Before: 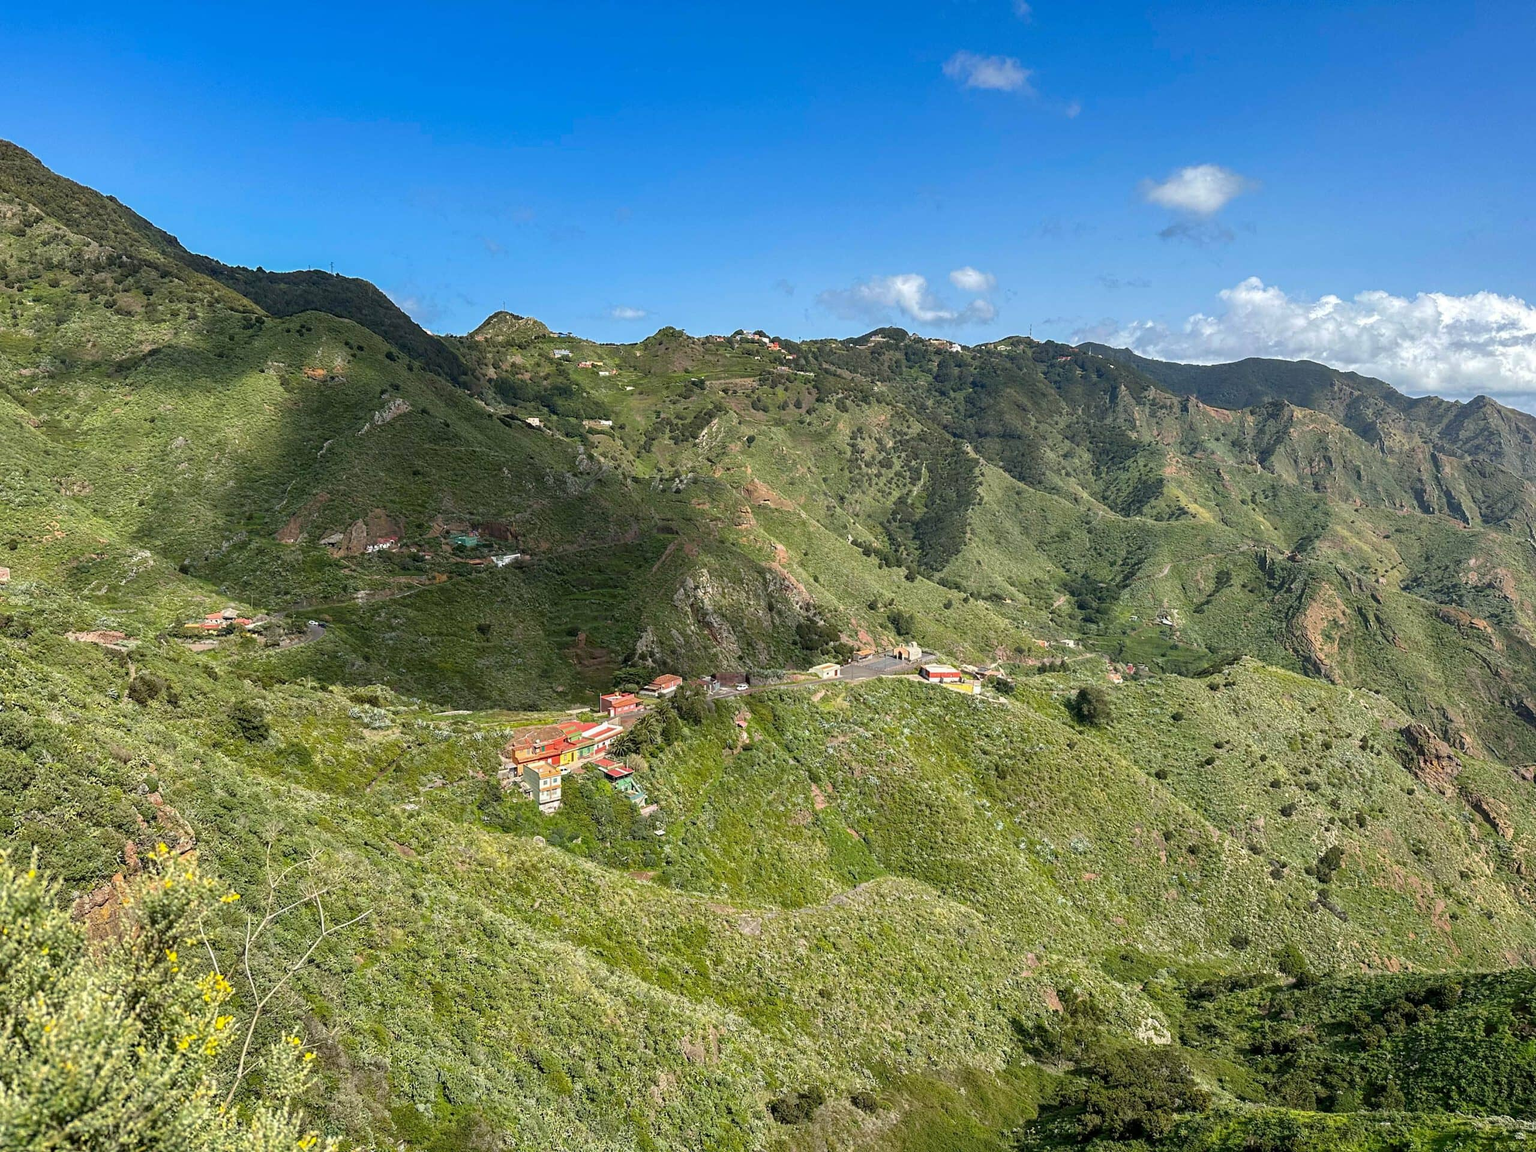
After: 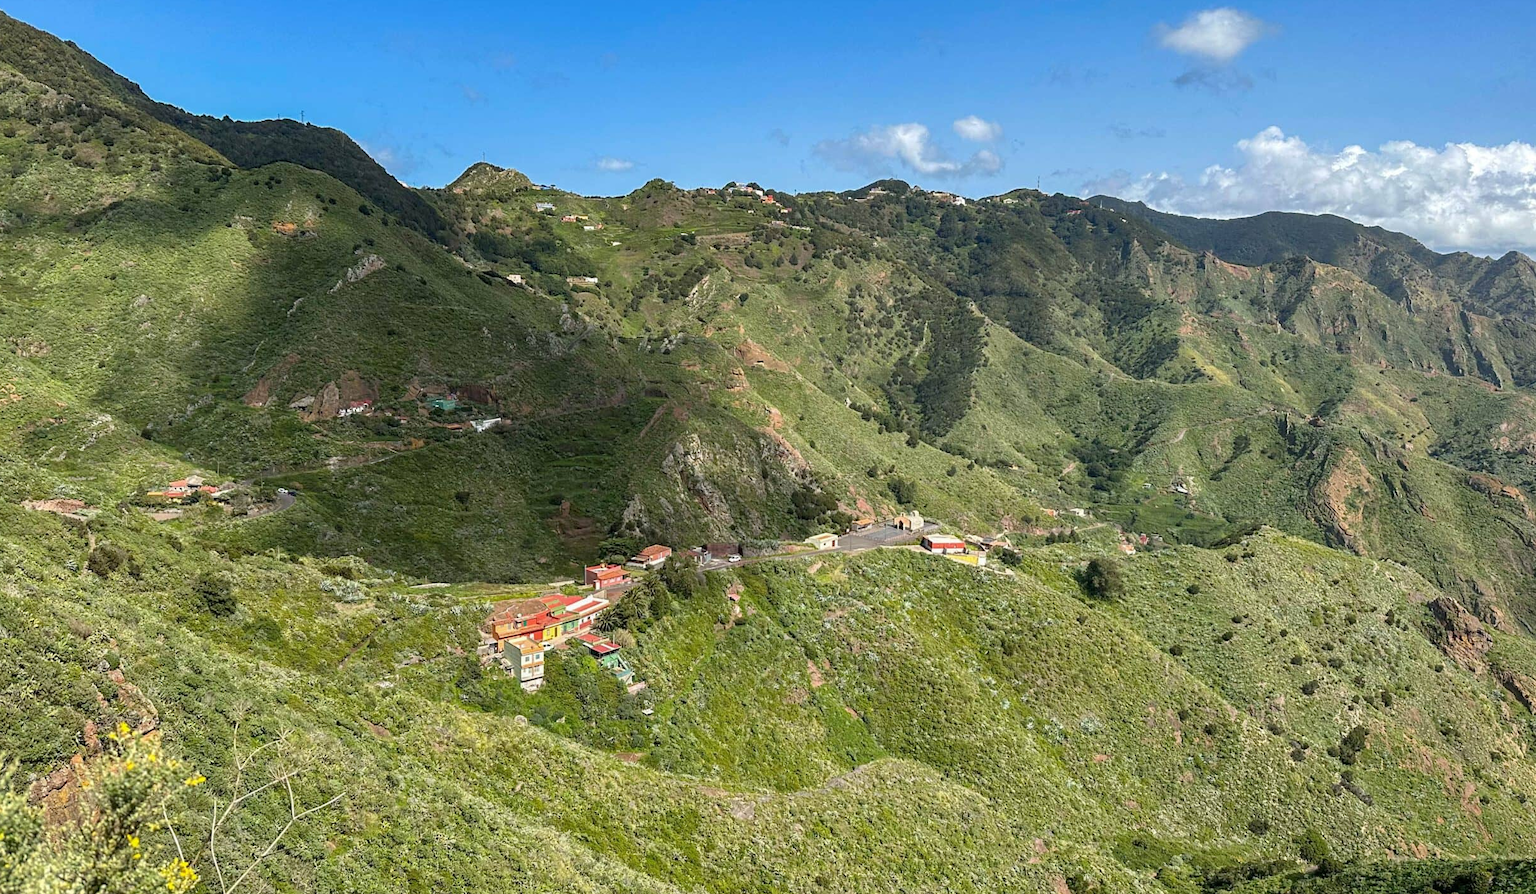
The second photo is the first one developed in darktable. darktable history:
crop and rotate: left 2.963%, top 13.661%, right 2.083%, bottom 12.614%
